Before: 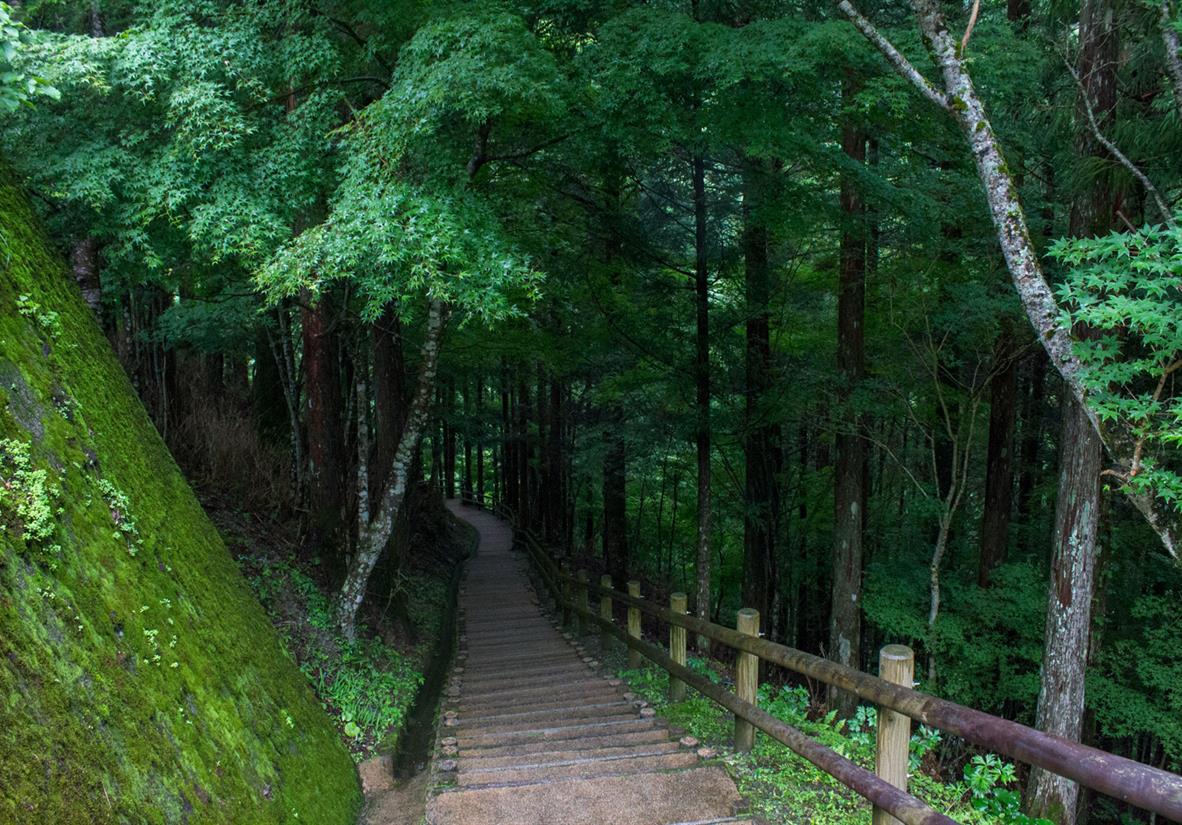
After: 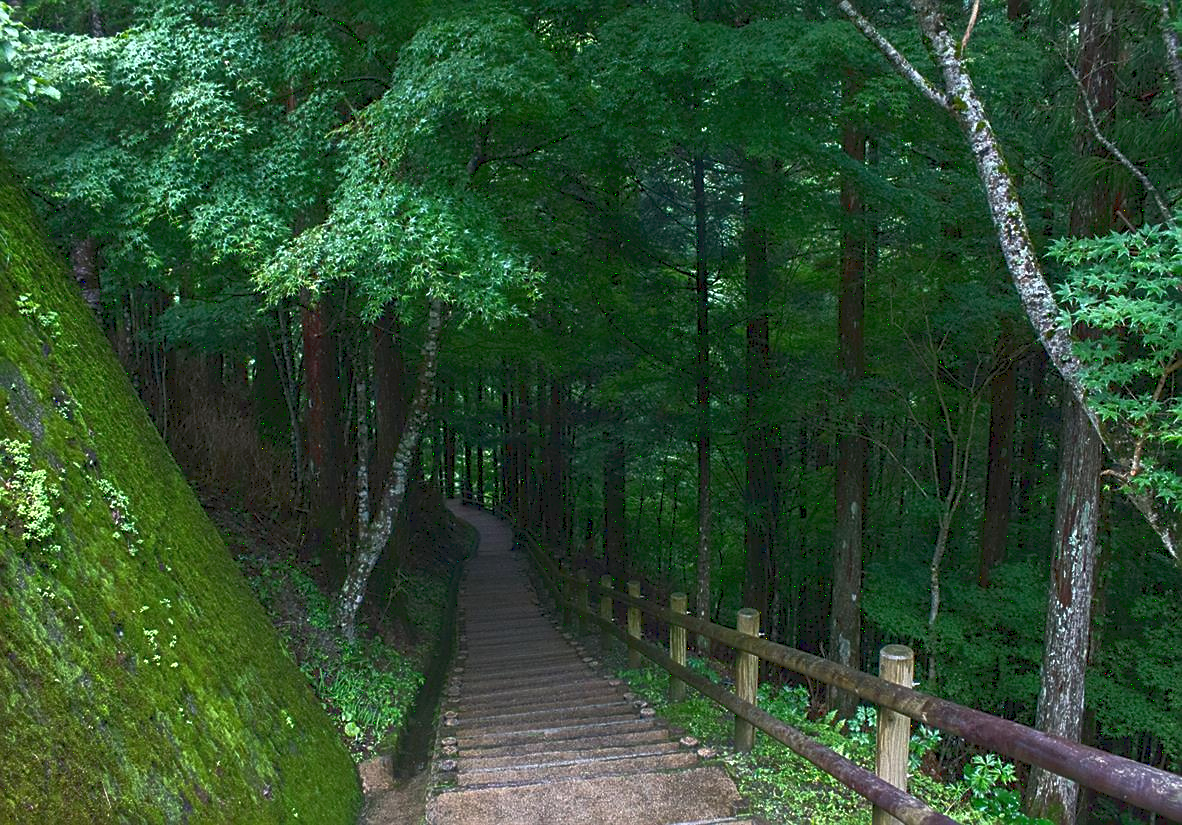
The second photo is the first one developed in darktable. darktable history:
sharpen: on, module defaults
tone curve: curves: ch0 [(0, 0.081) (0.483, 0.453) (0.881, 0.992)]
